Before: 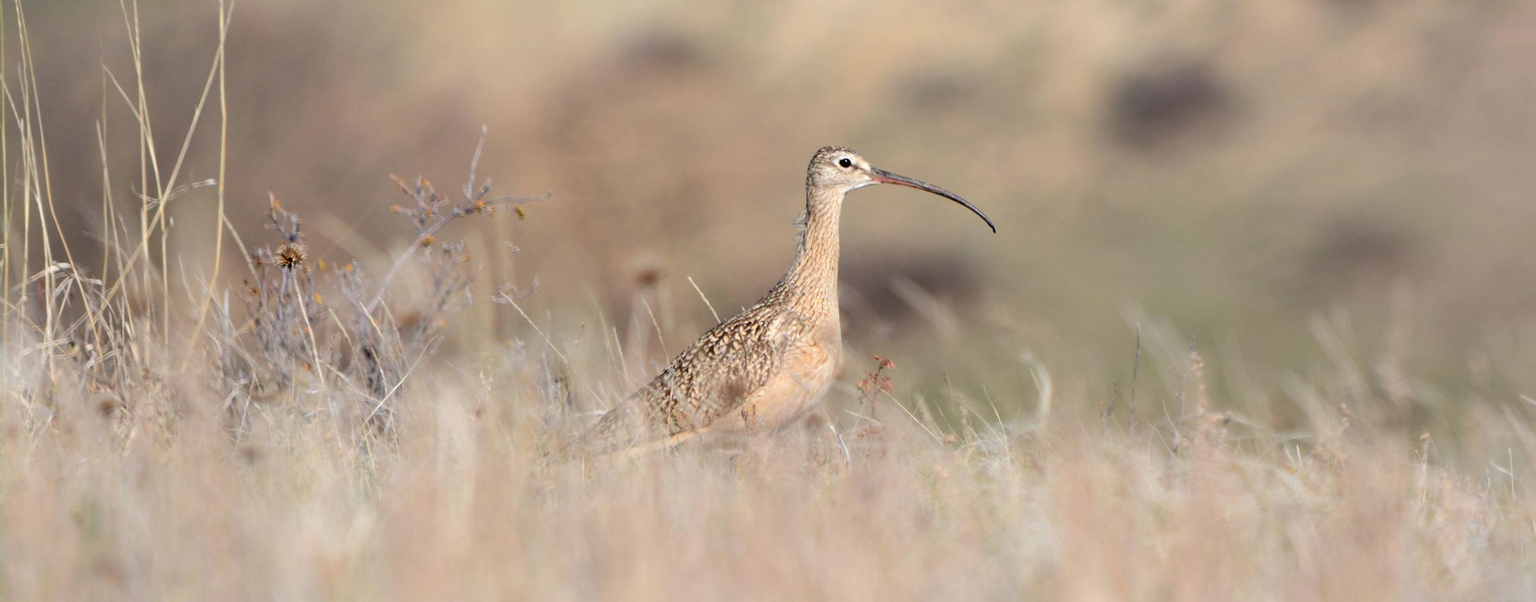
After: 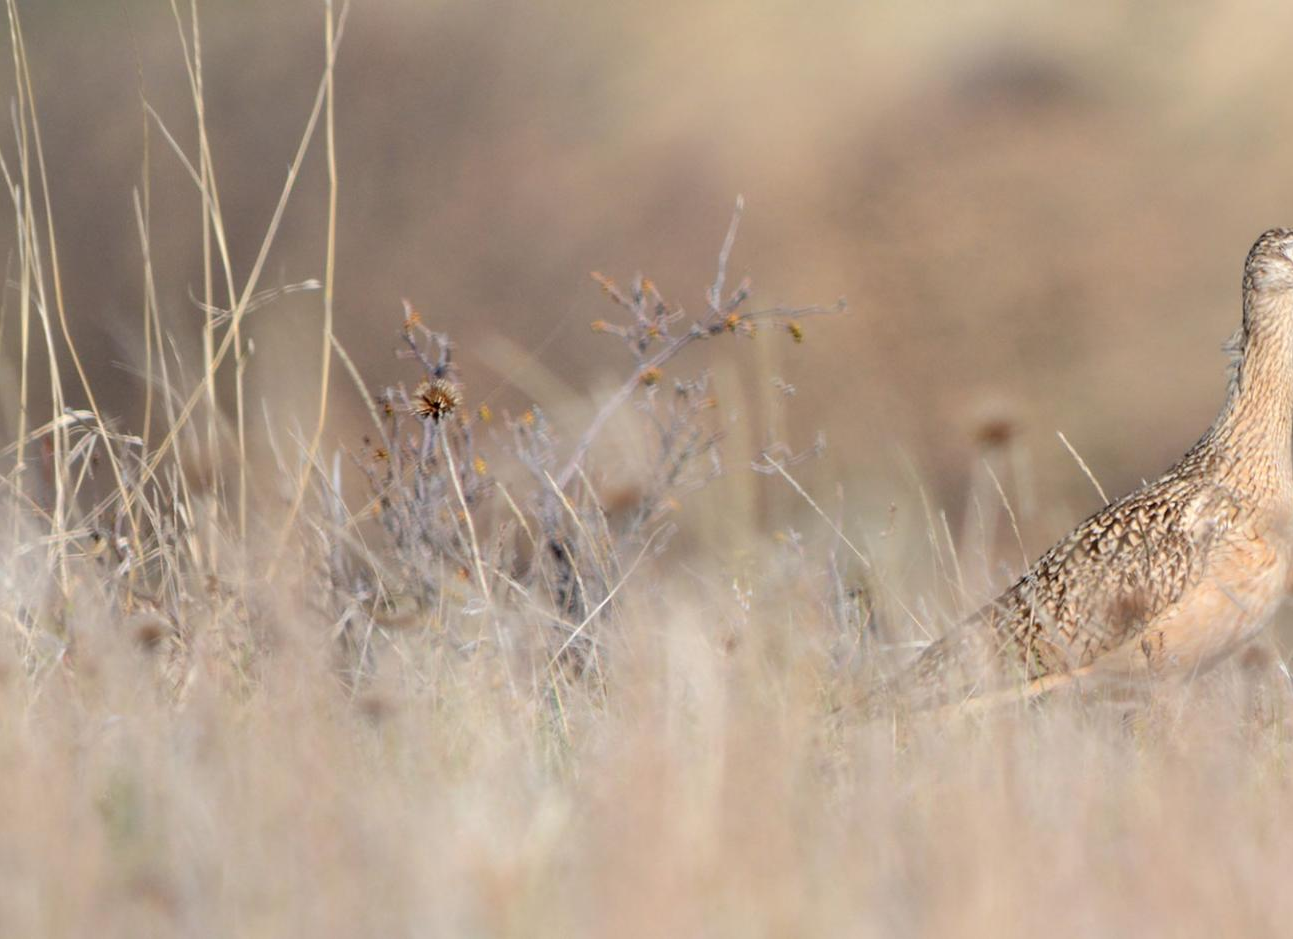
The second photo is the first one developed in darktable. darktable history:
crop: left 0.742%, right 45.352%, bottom 0.088%
